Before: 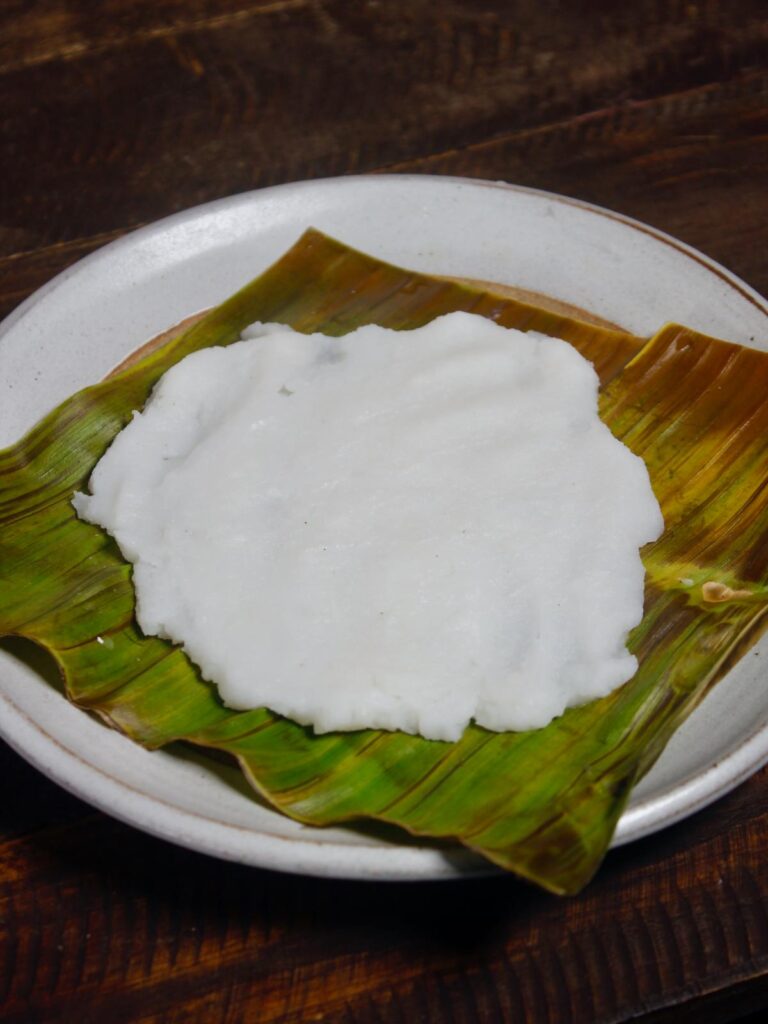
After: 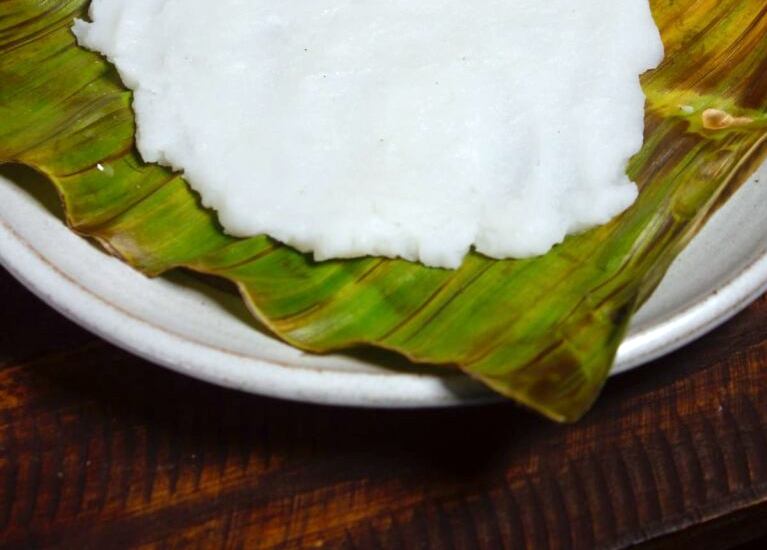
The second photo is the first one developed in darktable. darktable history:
color correction: highlights a* -2.73, highlights b* -2.09, shadows a* 2.41, shadows b* 2.73
crop and rotate: top 46.237%
exposure: black level correction 0, exposure 0.6 EV, compensate highlight preservation false
